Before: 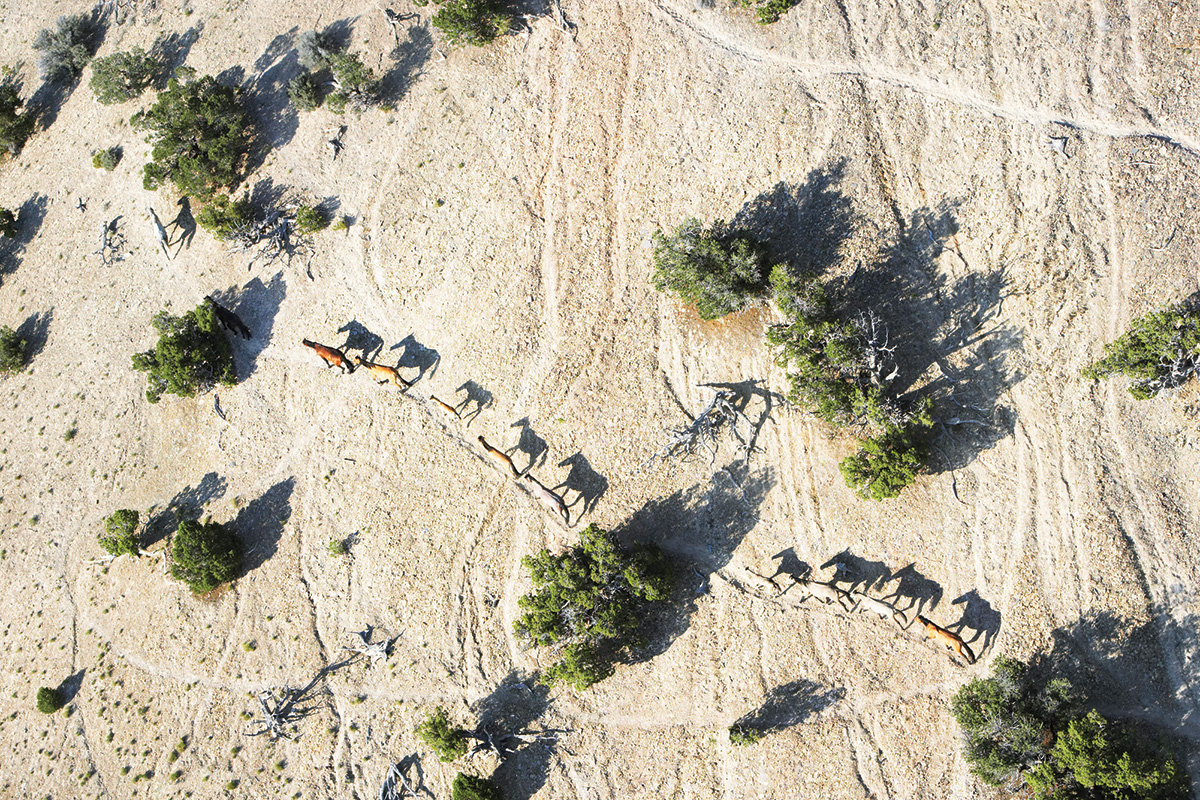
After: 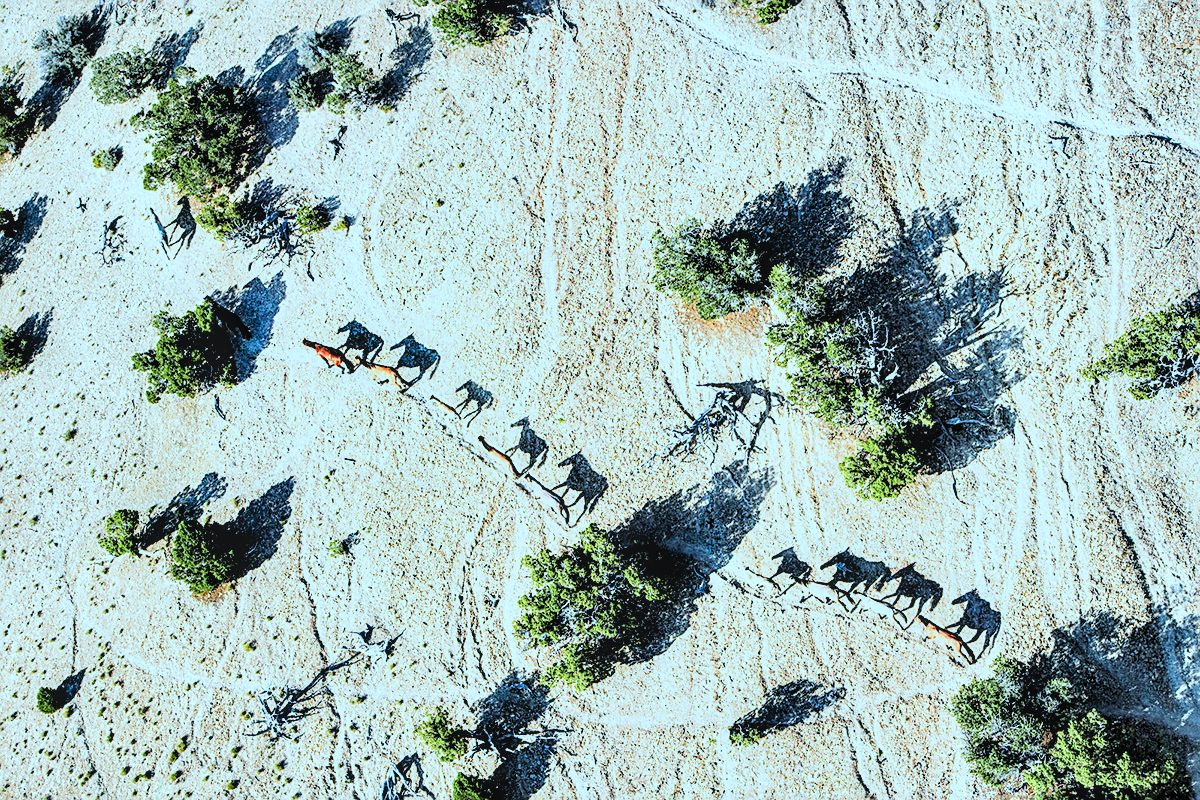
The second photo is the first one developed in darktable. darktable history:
contrast brightness saturation: contrast 0.028, brightness 0.056, saturation 0.128
contrast equalizer: y [[0.6 ×6], [0.55 ×6], [0 ×6], [0 ×6], [0 ×6]]
local contrast: on, module defaults
exposure: black level correction 0, exposure 0.9 EV, compensate highlight preservation false
color correction: highlights a* -12, highlights b* -15.89
sharpen: on, module defaults
filmic rgb: black relative exposure -7.65 EV, white relative exposure 4.56 EV, hardness 3.61
